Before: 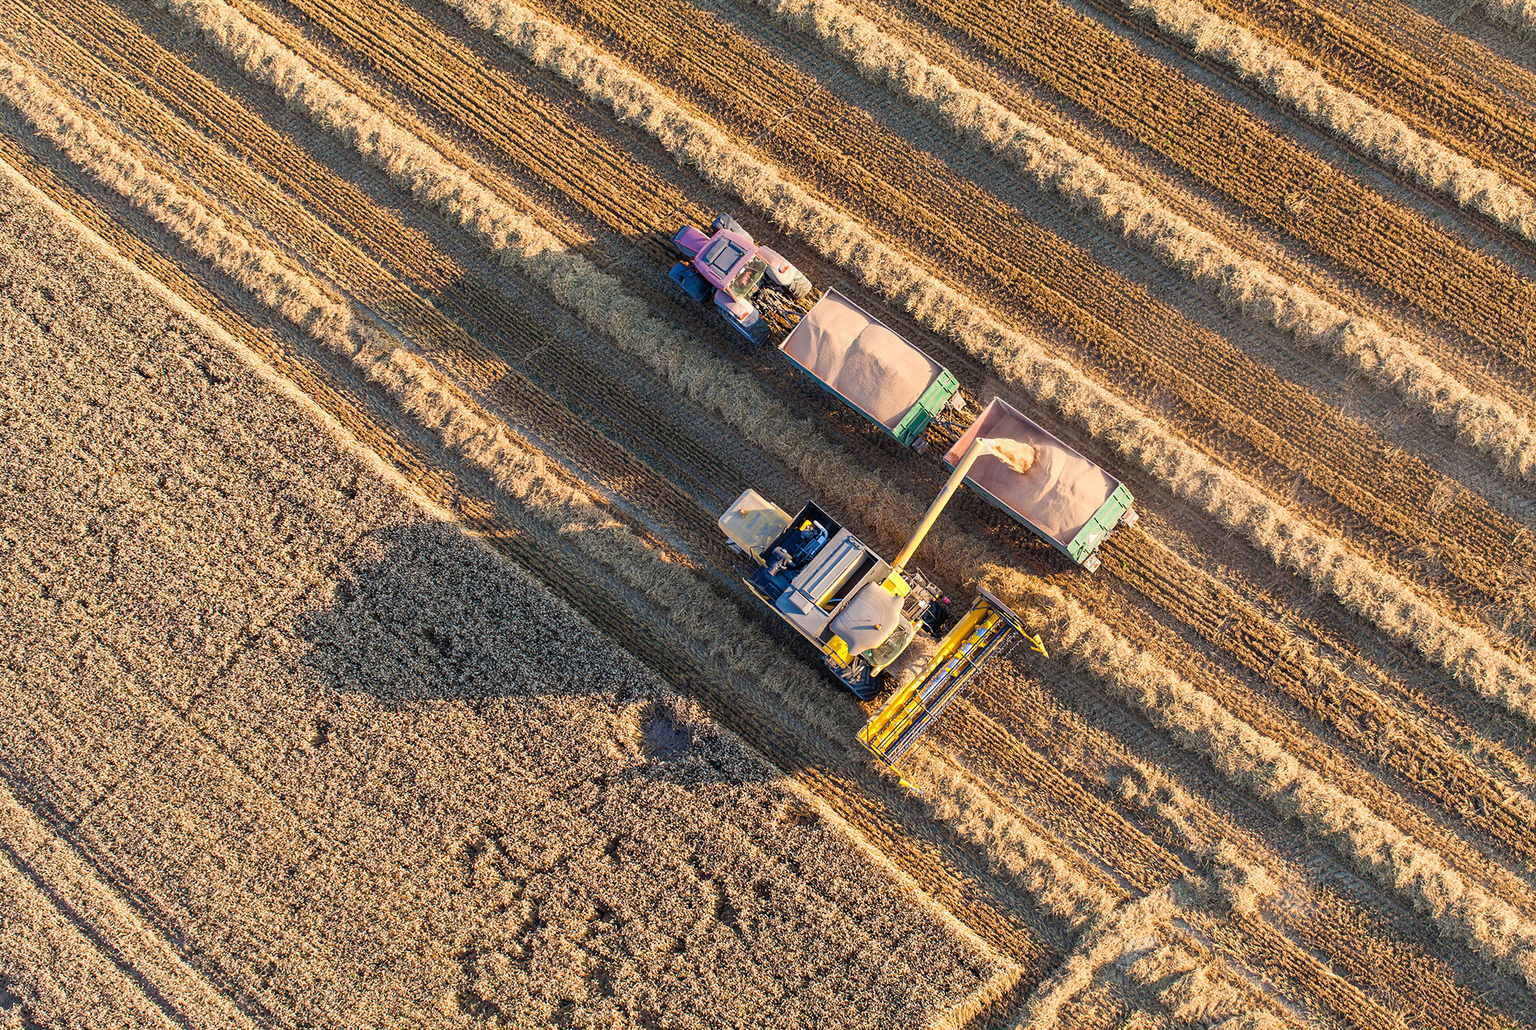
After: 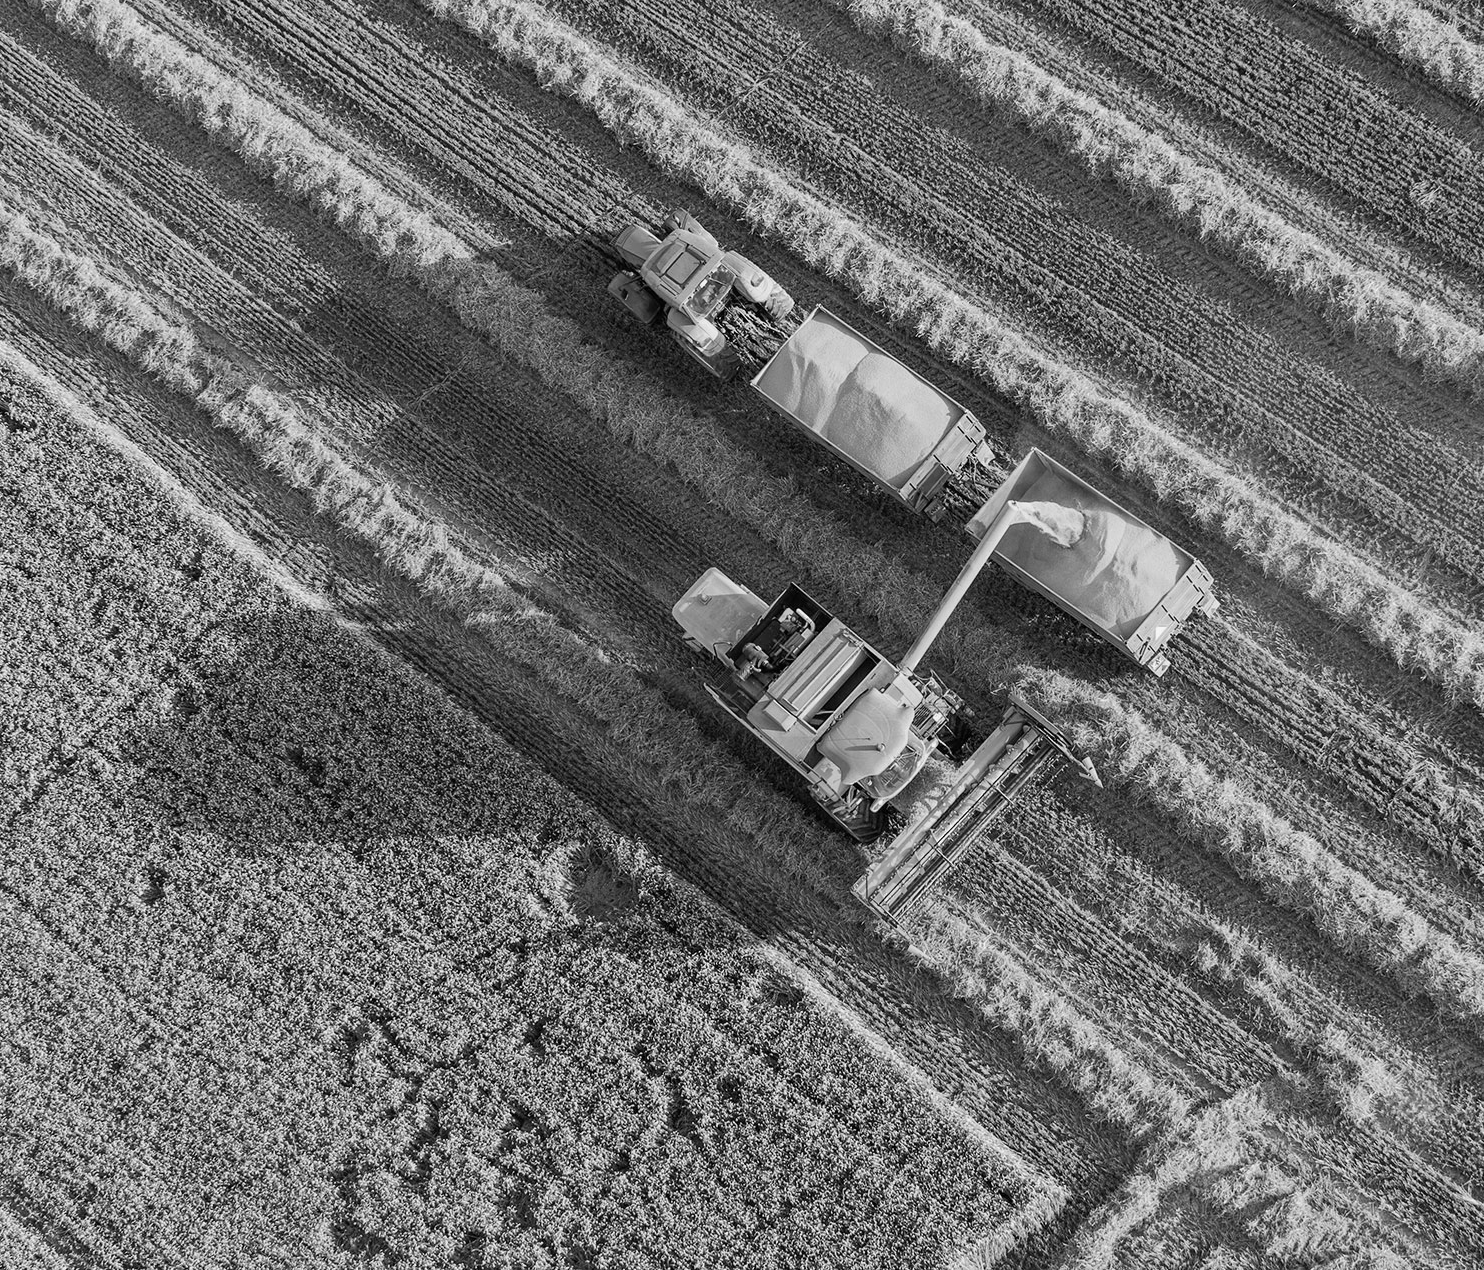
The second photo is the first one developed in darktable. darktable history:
crop and rotate: left 13.15%, top 5.251%, right 12.609%
color calibration: output gray [0.21, 0.42, 0.37, 0], gray › normalize channels true, illuminant same as pipeline (D50), adaptation XYZ, x 0.346, y 0.359, gamut compression 0
